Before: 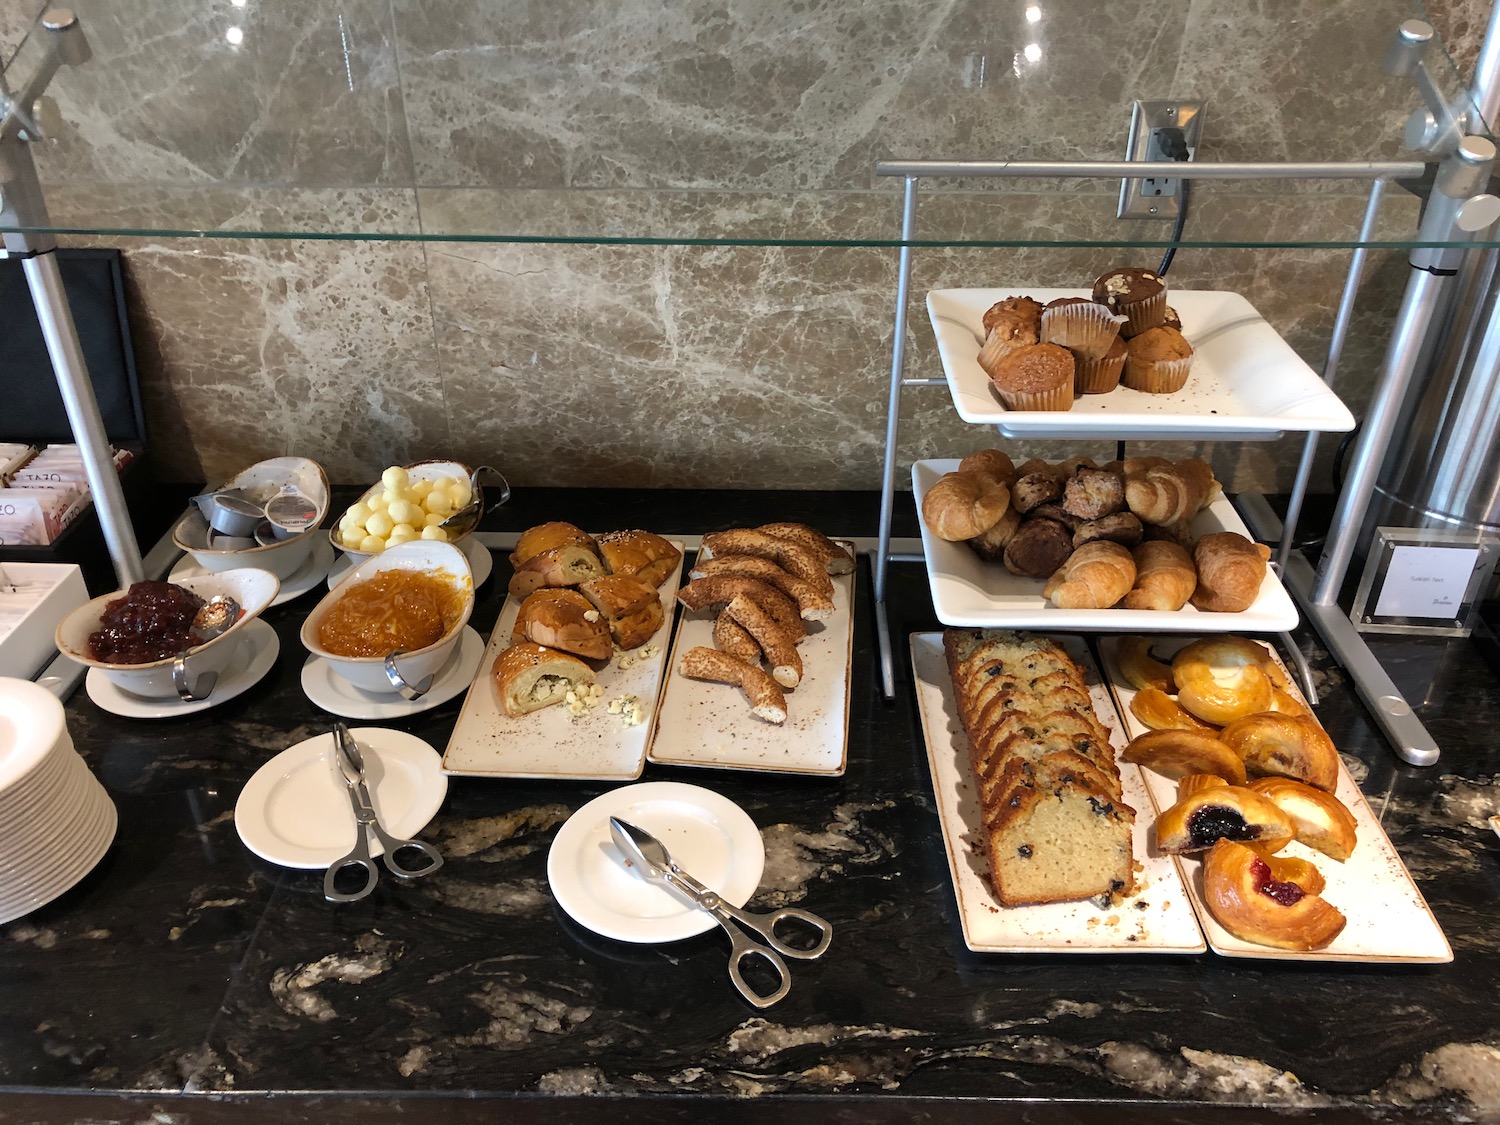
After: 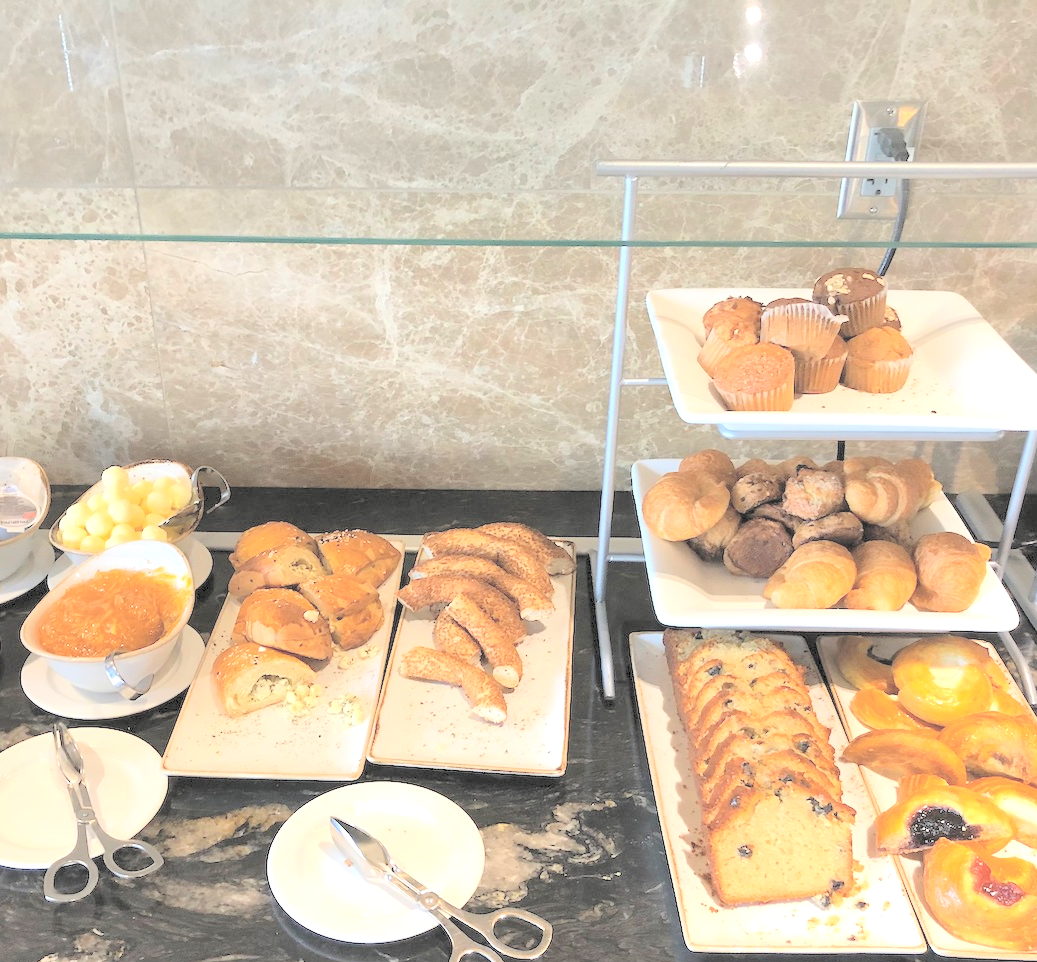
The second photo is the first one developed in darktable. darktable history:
crop: left 18.719%, right 12.141%, bottom 14.448%
contrast brightness saturation: brightness 0.984
exposure: exposure 0.491 EV, compensate highlight preservation false
